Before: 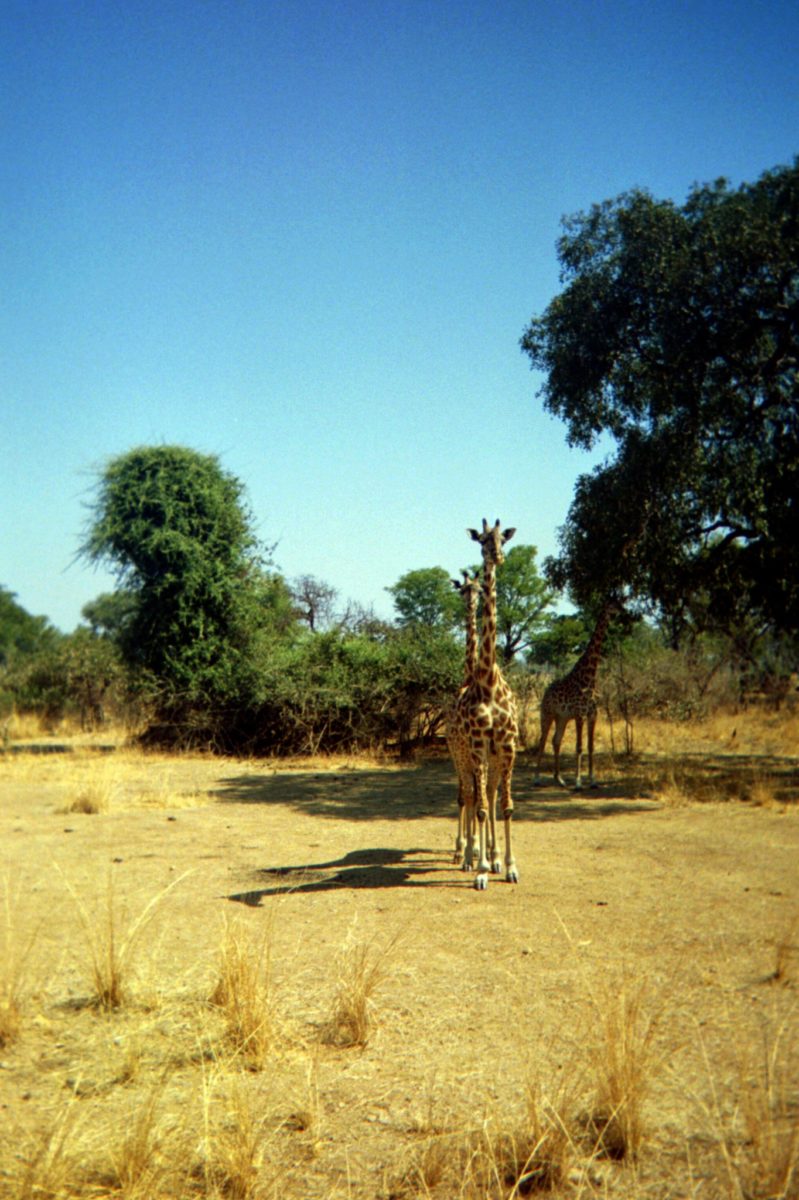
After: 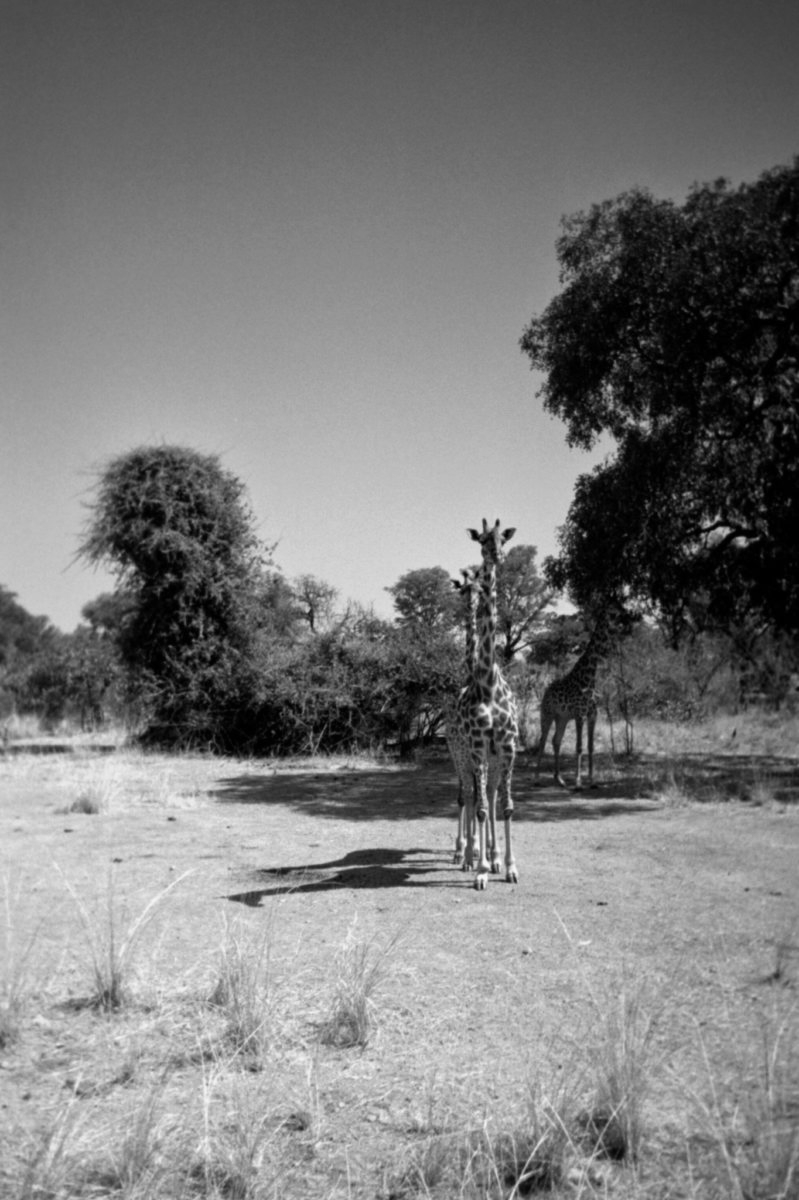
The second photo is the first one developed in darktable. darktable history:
monochrome: a 26.22, b 42.67, size 0.8
exposure: compensate exposure bias true, compensate highlight preservation false
